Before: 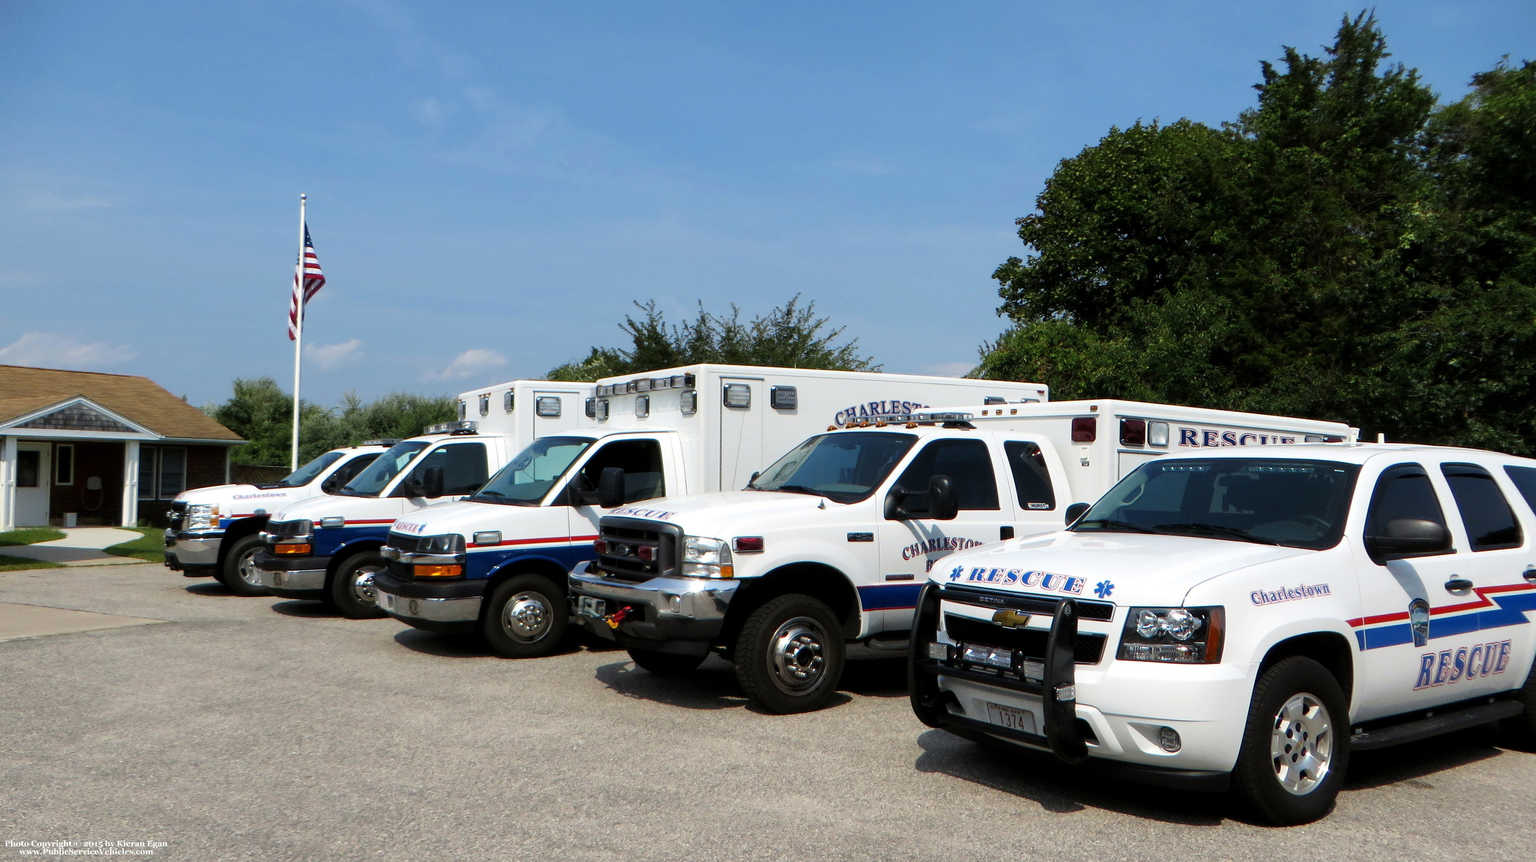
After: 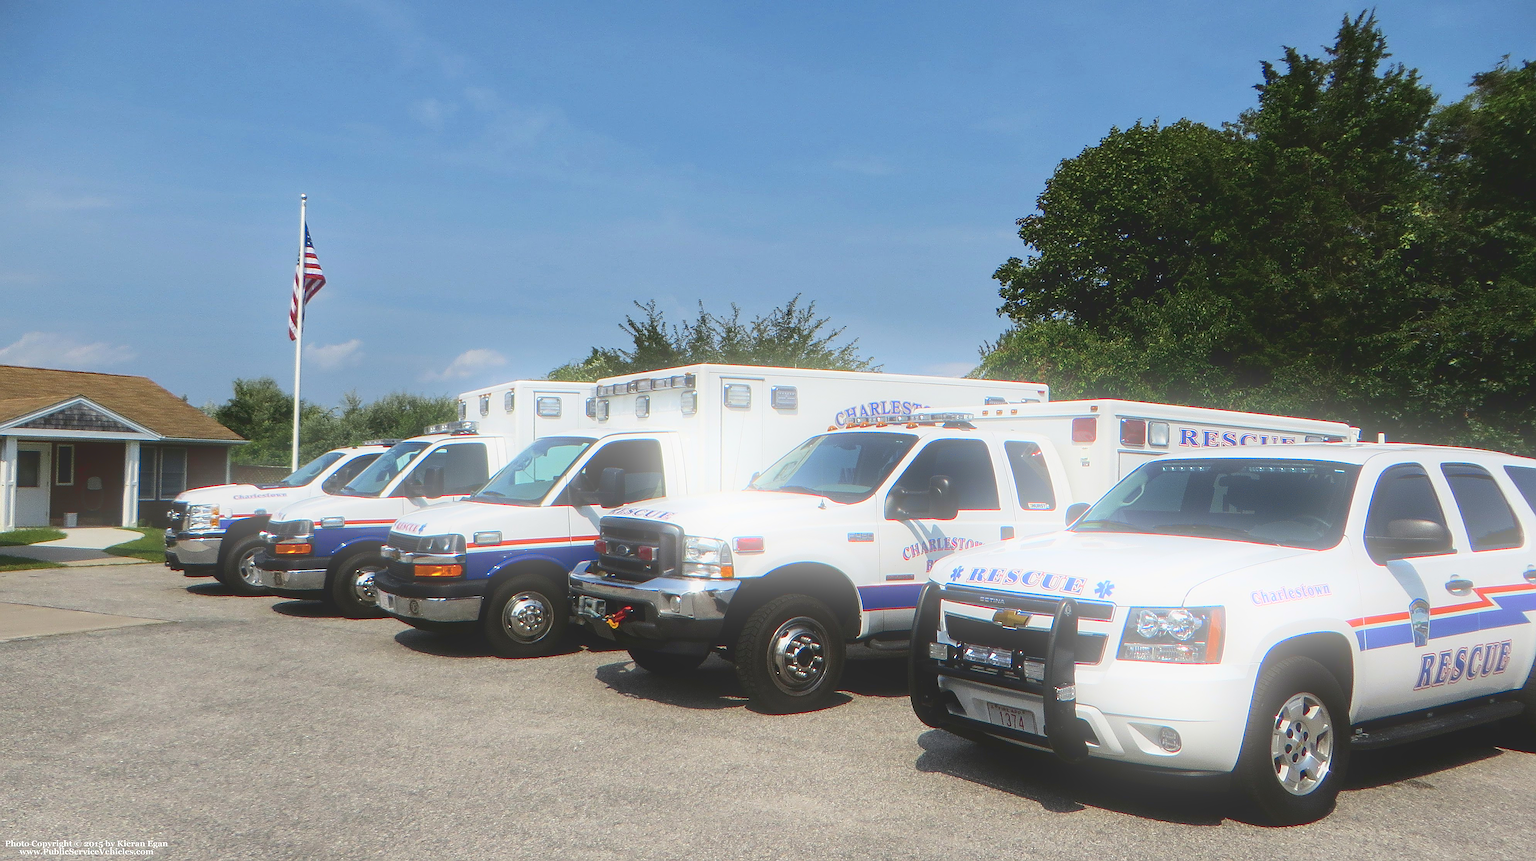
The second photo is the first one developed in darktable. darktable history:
sharpen: radius 1.4, amount 1.25, threshold 0.7
bloom: on, module defaults
tone curve: curves: ch0 [(0, 0.032) (0.181, 0.152) (0.751, 0.762) (1, 1)], color space Lab, linked channels, preserve colors none
local contrast: highlights 48%, shadows 0%, detail 100%
